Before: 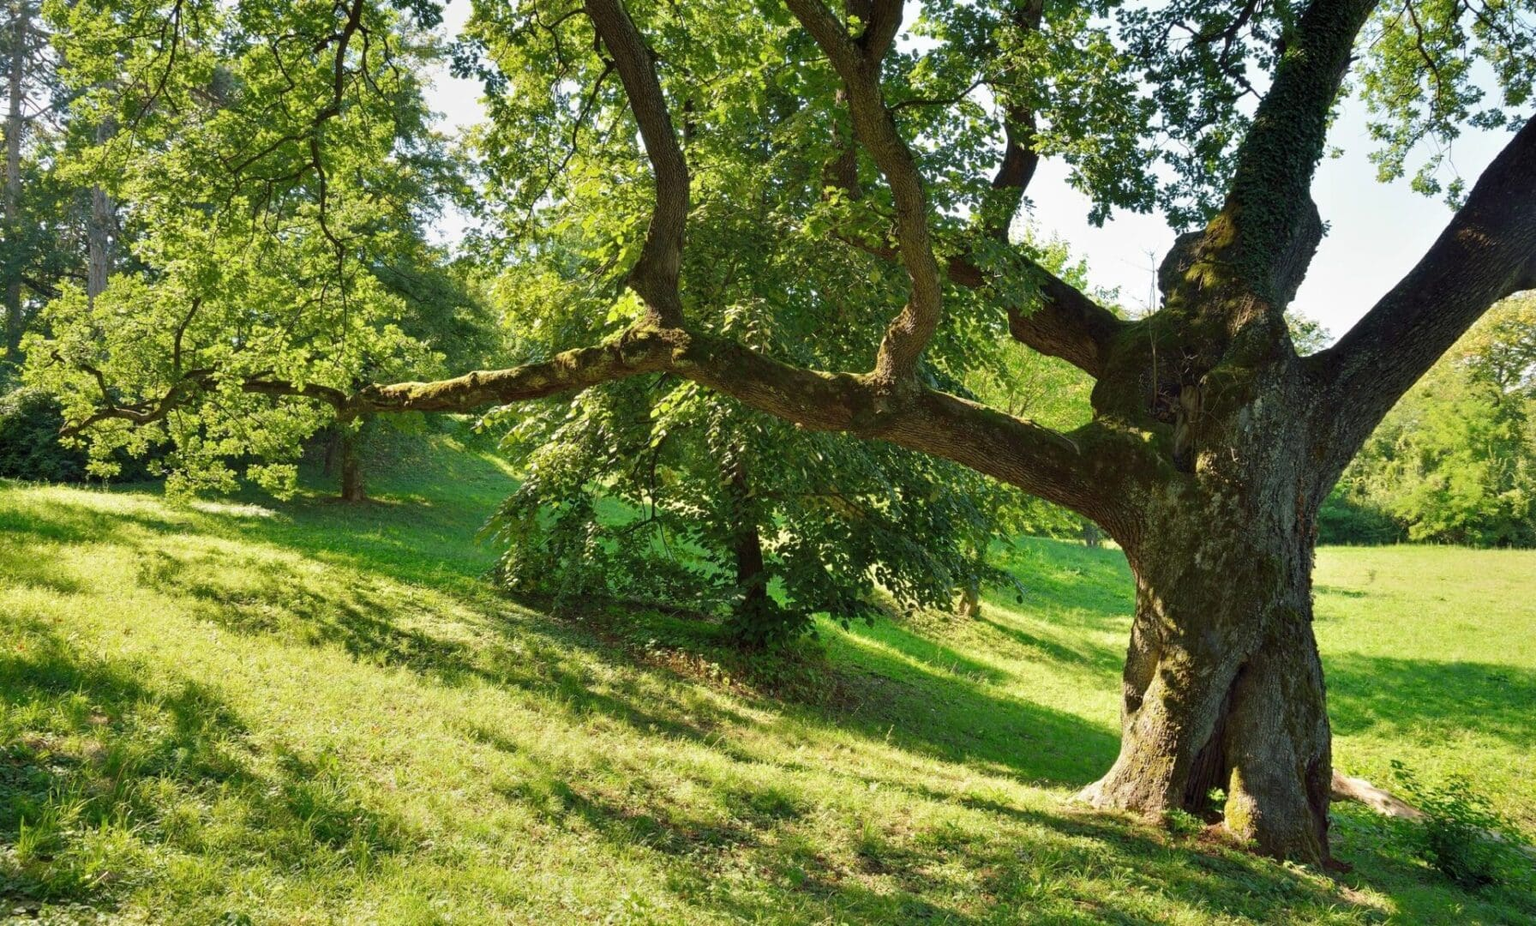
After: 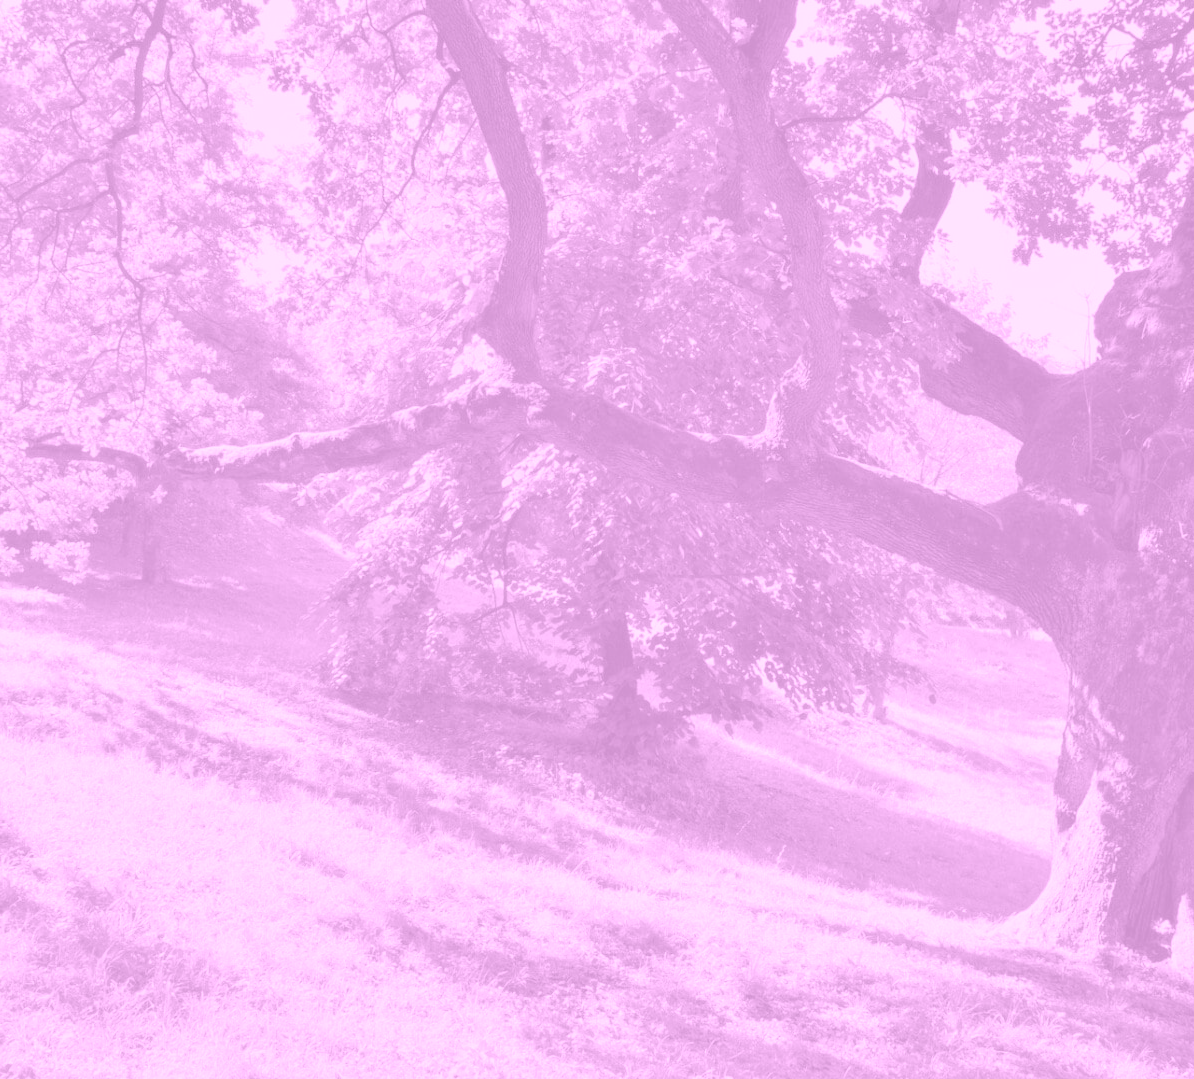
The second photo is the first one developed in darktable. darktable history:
white balance: red 1.08, blue 0.791
crop and rotate: left 14.385%, right 18.948%
colorize: hue 331.2°, saturation 69%, source mix 30.28%, lightness 69.02%, version 1
